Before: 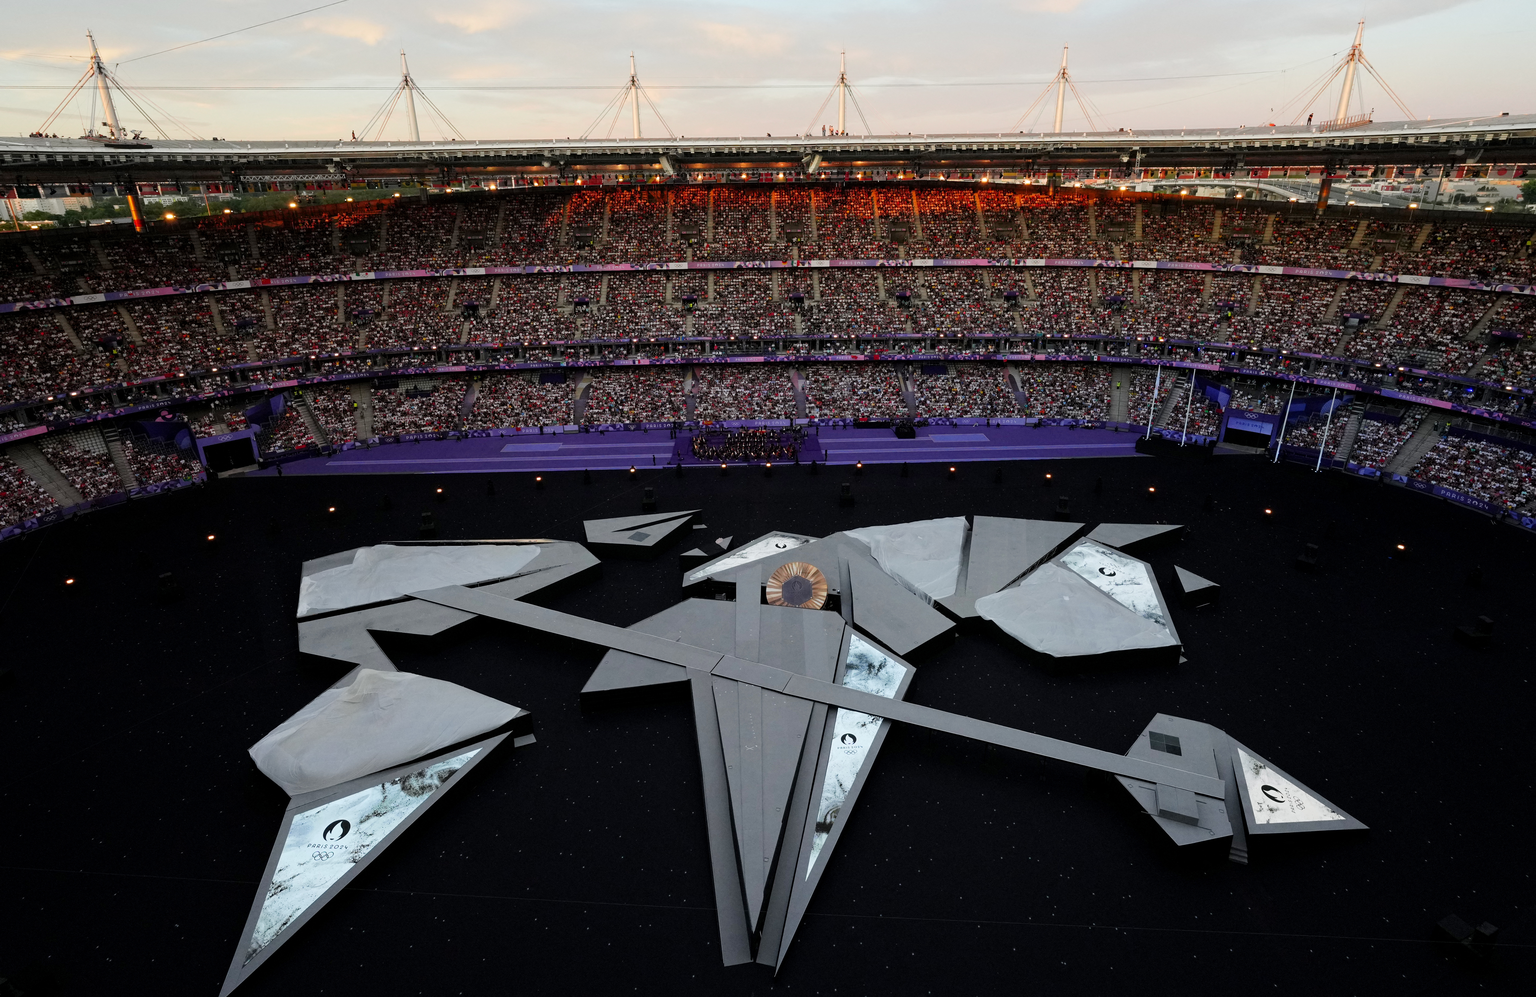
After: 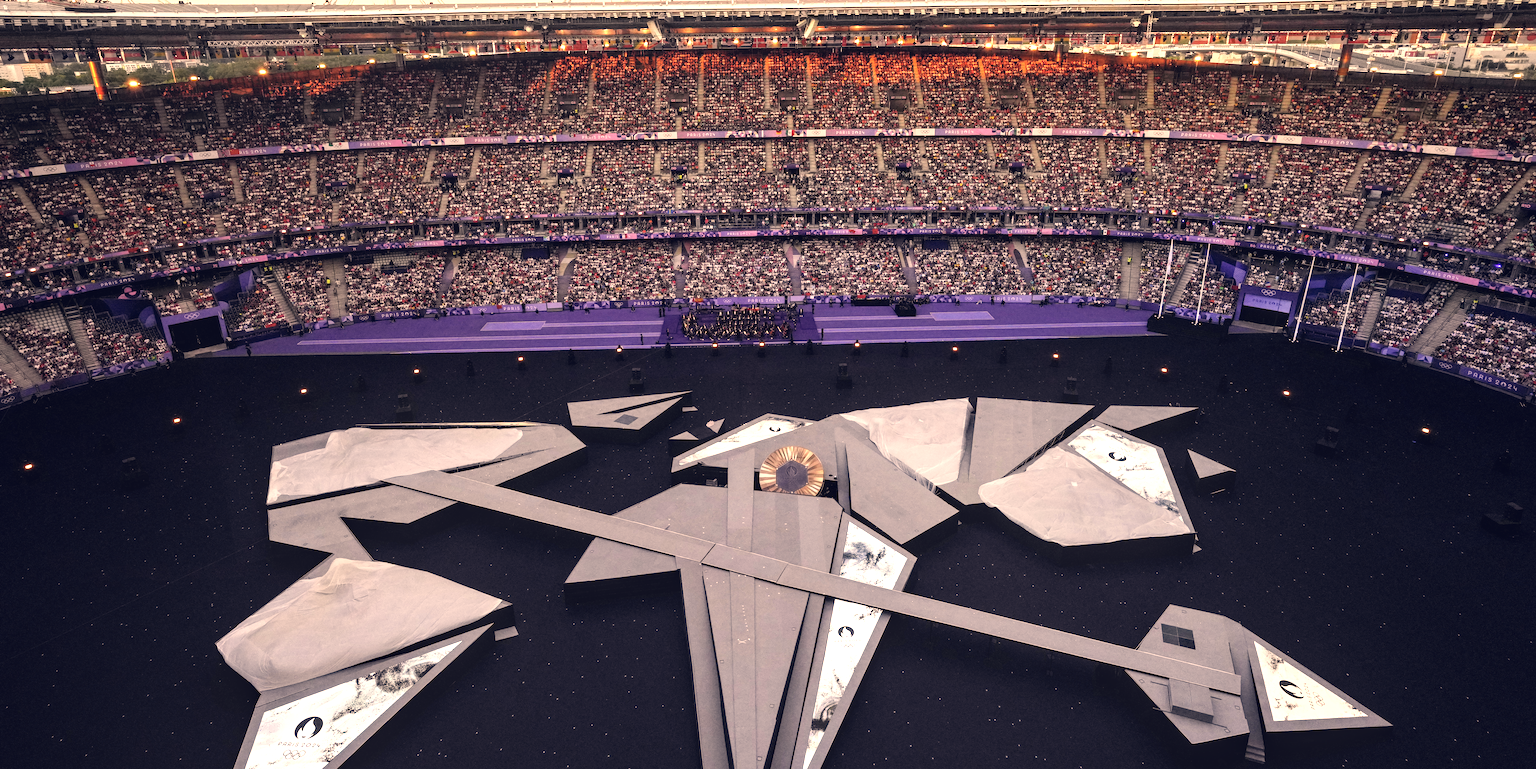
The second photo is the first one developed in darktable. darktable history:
crop and rotate: left 2.809%, top 13.751%, right 1.902%, bottom 12.673%
color correction: highlights a* 20.08, highlights b* 26.98, shadows a* 3.48, shadows b* -17.72, saturation 0.717
exposure: black level correction -0.002, exposure 1.108 EV, compensate highlight preservation false
local contrast: on, module defaults
